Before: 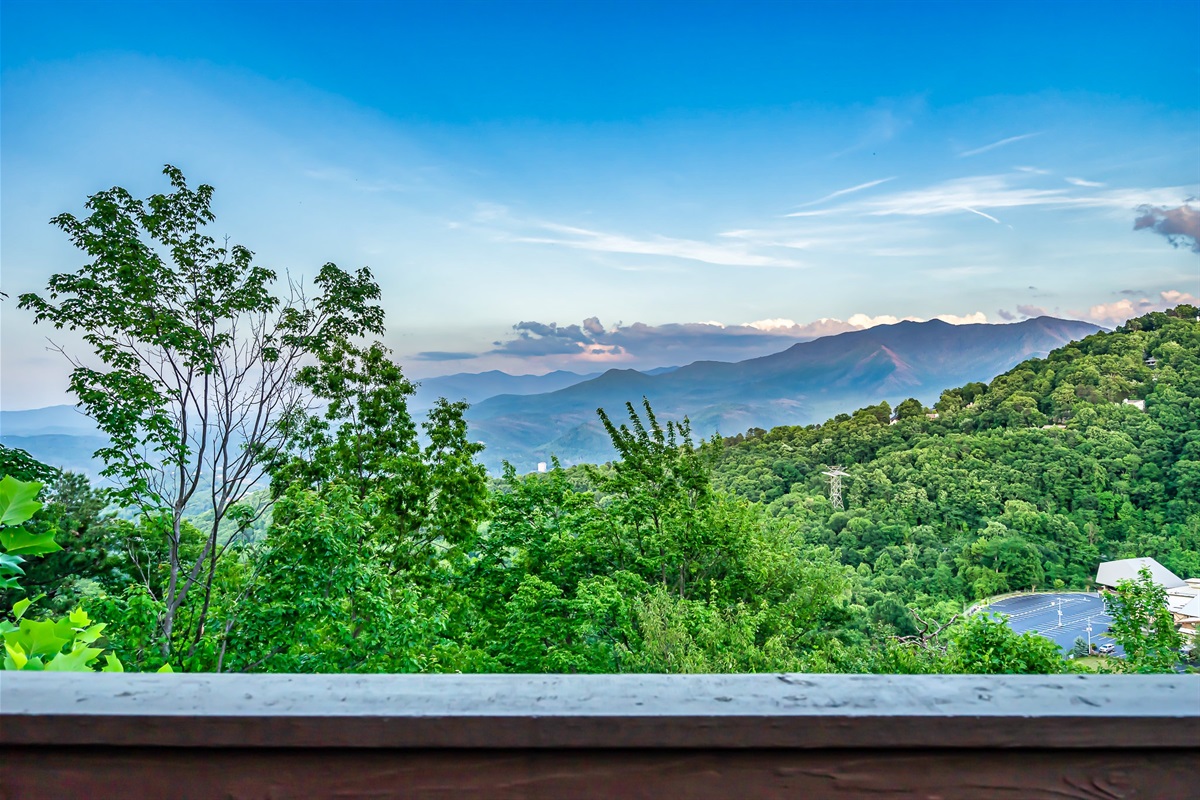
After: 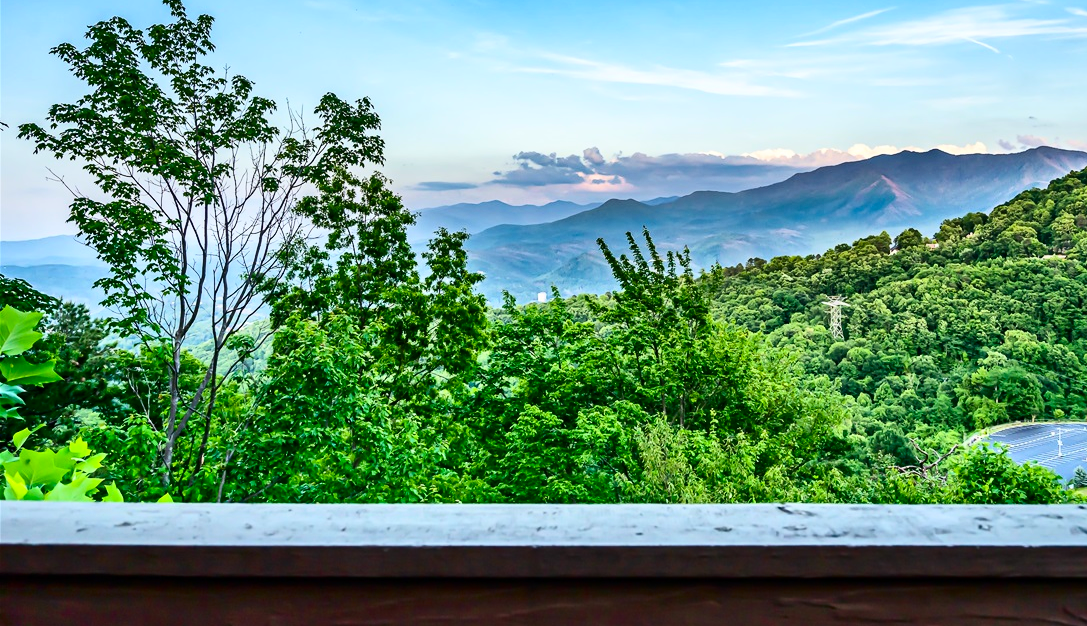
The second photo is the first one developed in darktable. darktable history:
color balance rgb: linear chroma grading › global chroma 1.203%, linear chroma grading › mid-tones -0.909%, perceptual saturation grading › global saturation 14.597%
contrast brightness saturation: contrast 0.274
crop: top 21.357%, right 9.366%, bottom 0.304%
